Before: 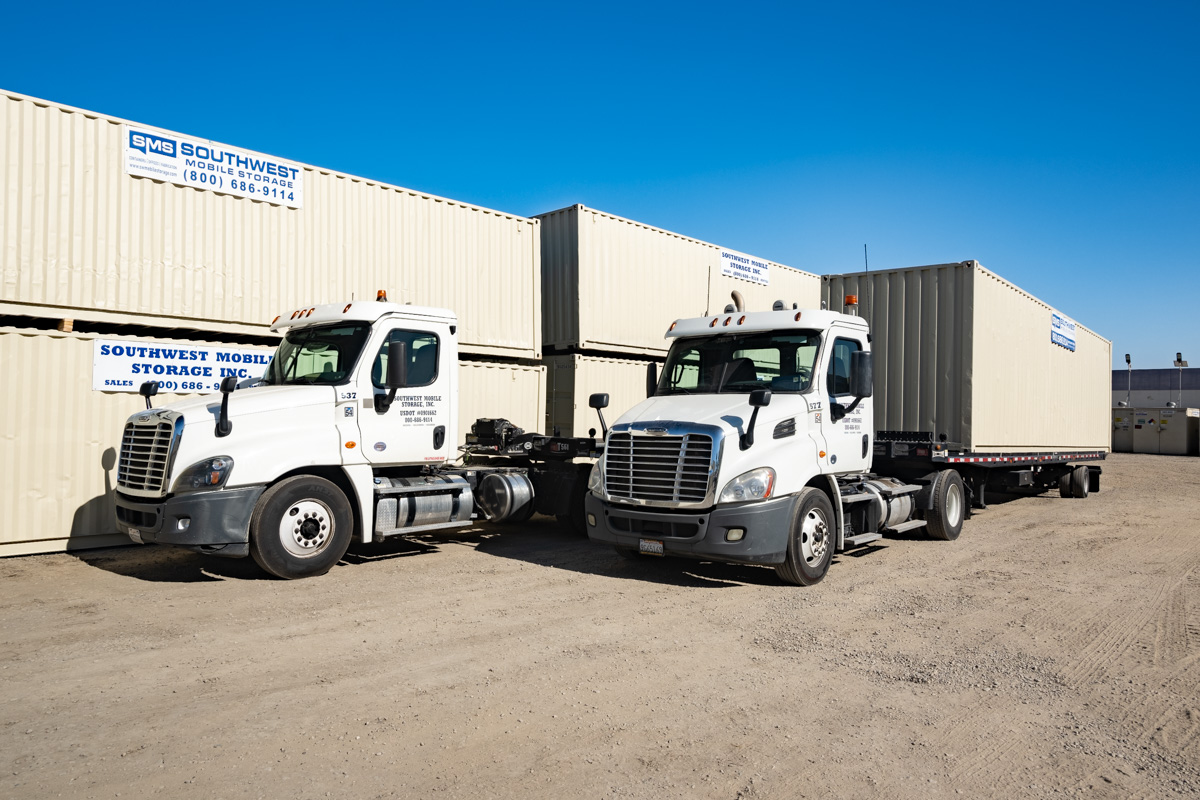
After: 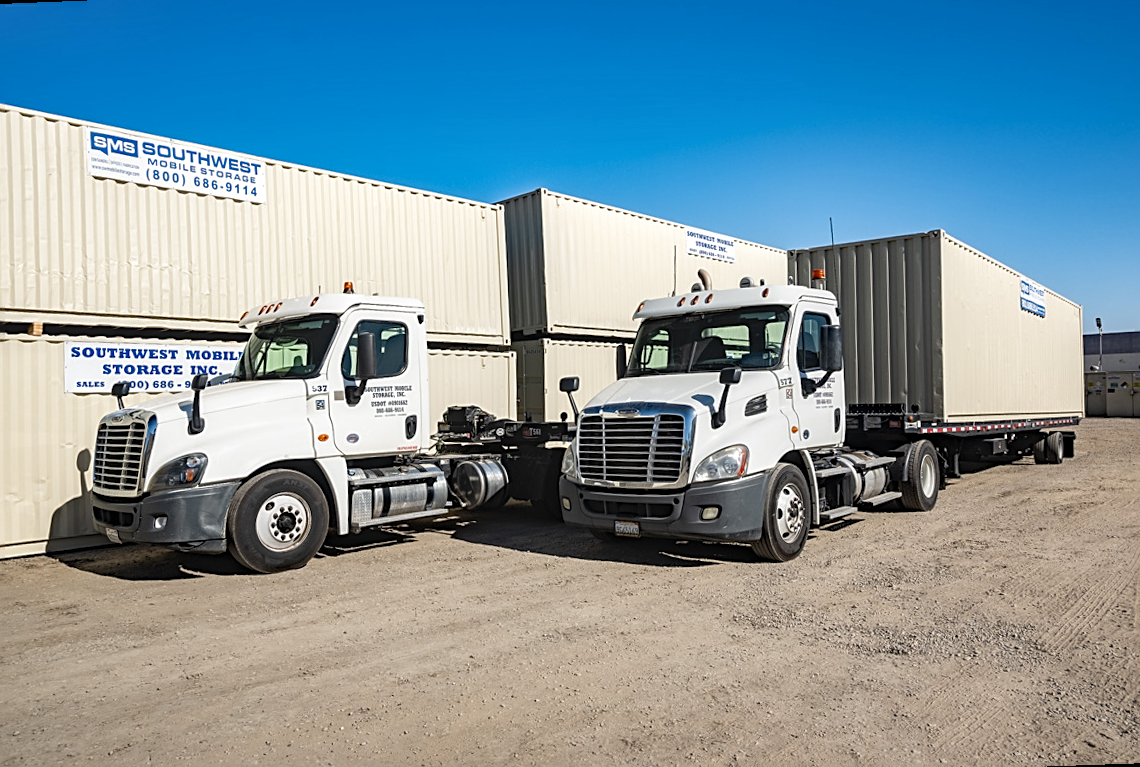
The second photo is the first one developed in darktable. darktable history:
sharpen: on, module defaults
rotate and perspective: rotation -2.12°, lens shift (vertical) 0.009, lens shift (horizontal) -0.008, automatic cropping original format, crop left 0.036, crop right 0.964, crop top 0.05, crop bottom 0.959
local contrast: detail 130%
